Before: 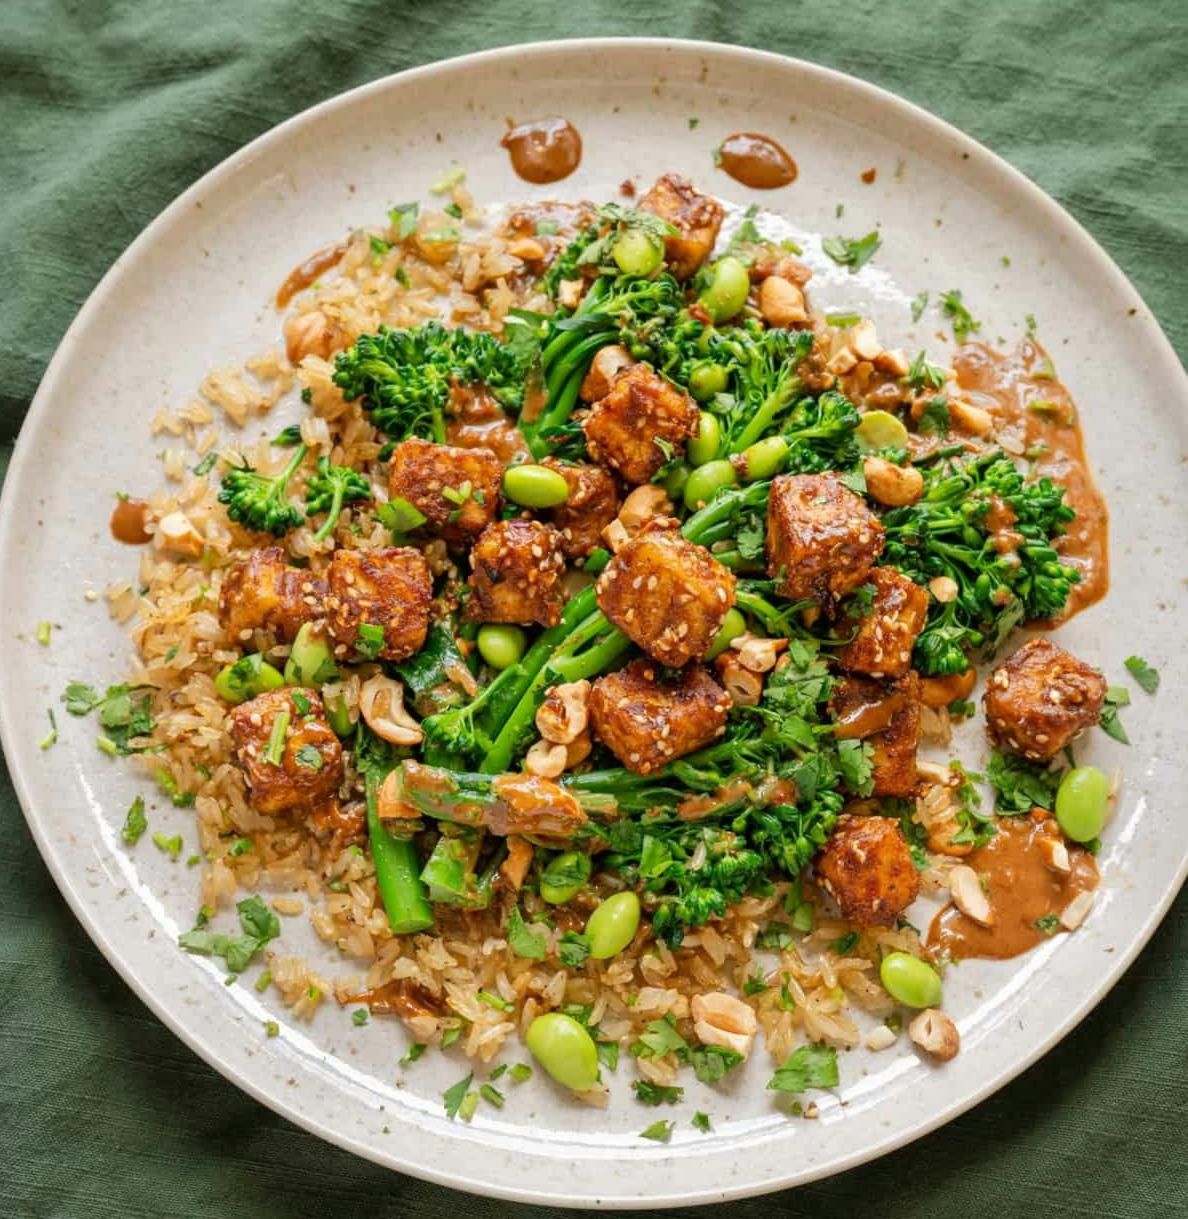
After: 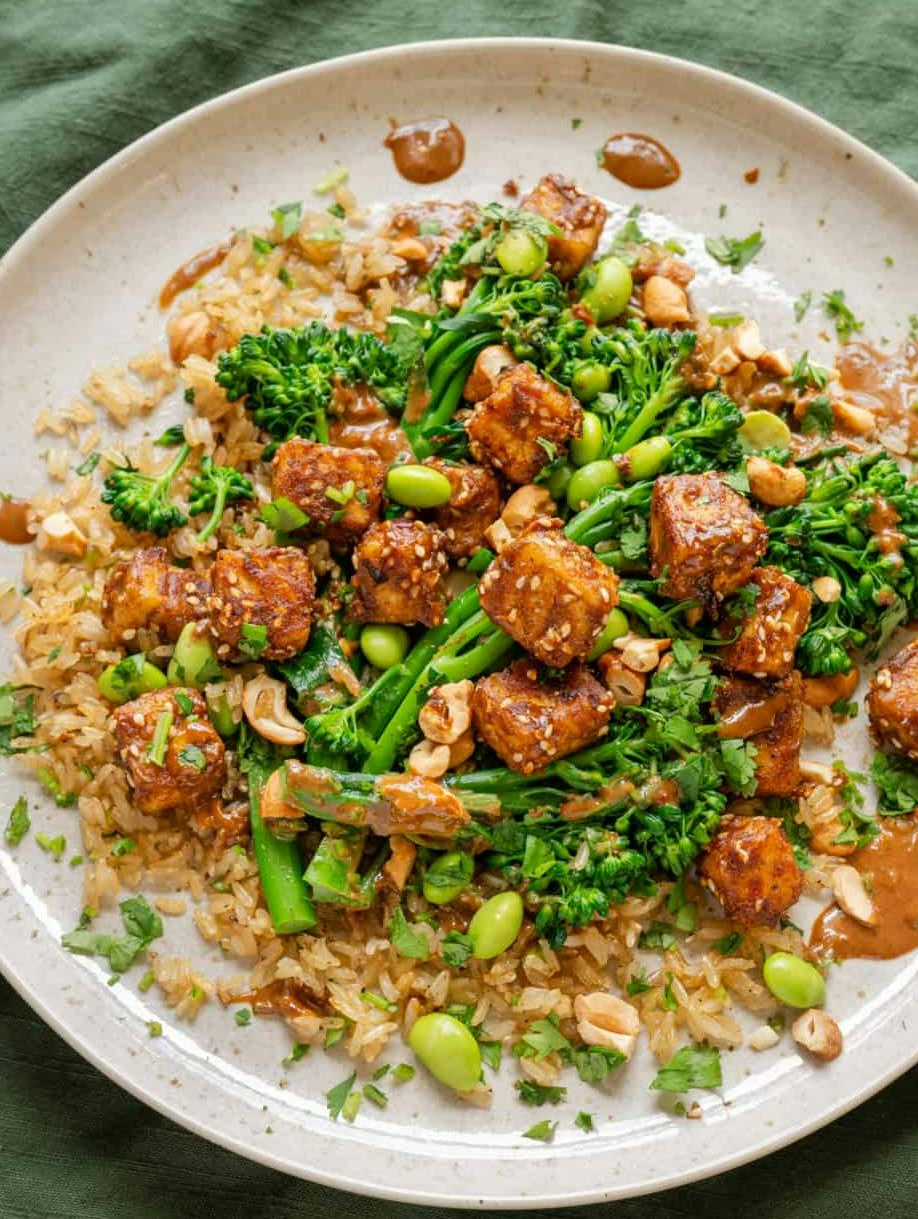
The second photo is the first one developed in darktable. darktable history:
crop: left 9.878%, right 12.777%
